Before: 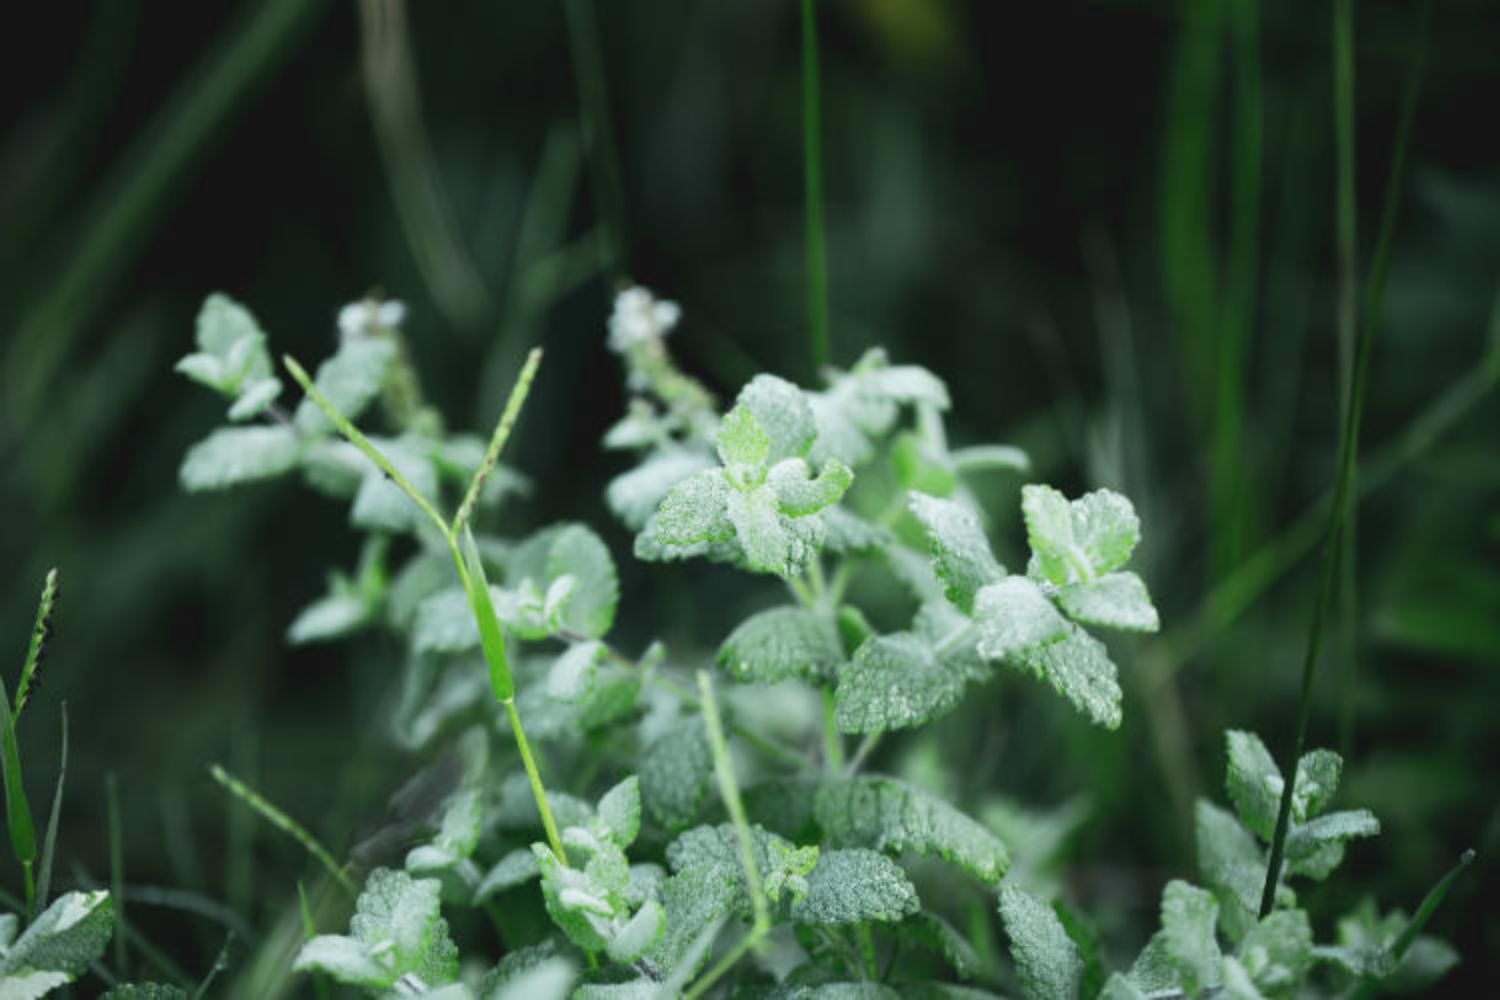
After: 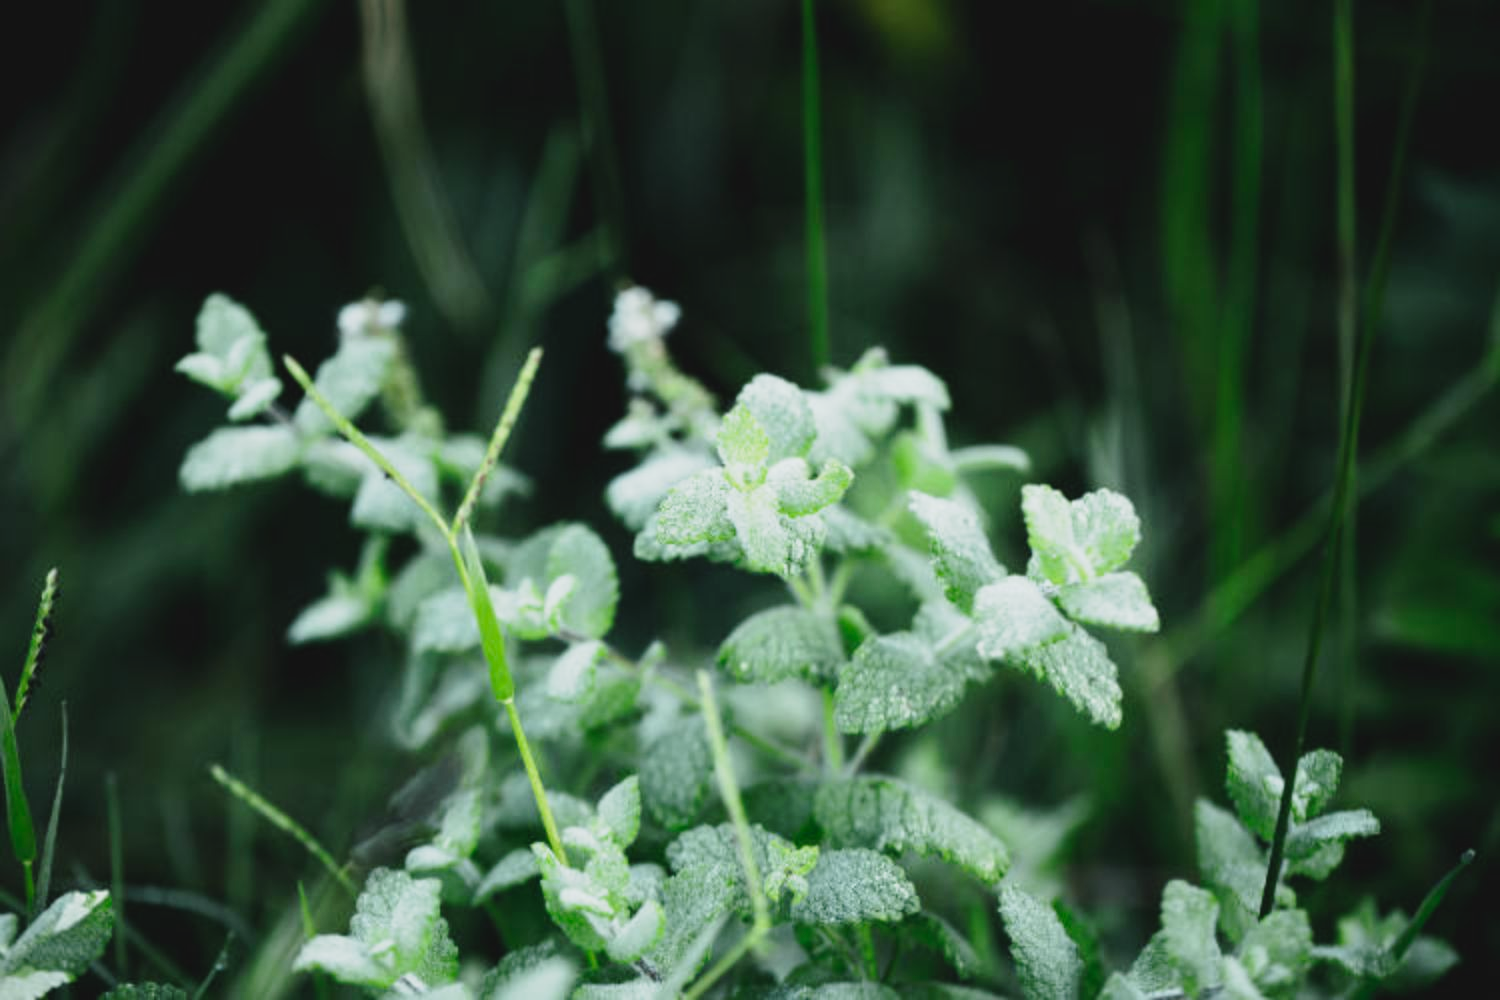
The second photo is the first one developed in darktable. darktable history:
tone curve: curves: ch0 [(0, 0.029) (0.099, 0.082) (0.264, 0.253) (0.447, 0.481) (0.678, 0.721) (0.828, 0.857) (0.992, 0.94)]; ch1 [(0, 0) (0.311, 0.266) (0.411, 0.374) (0.481, 0.458) (0.501, 0.499) (0.514, 0.512) (0.575, 0.577) (0.643, 0.648) (0.682, 0.674) (0.802, 0.812) (1, 1)]; ch2 [(0, 0) (0.259, 0.207) (0.323, 0.311) (0.376, 0.353) (0.463, 0.456) (0.498, 0.498) (0.524, 0.512) (0.574, 0.582) (0.648, 0.653) (0.768, 0.728) (1, 1)], preserve colors none
